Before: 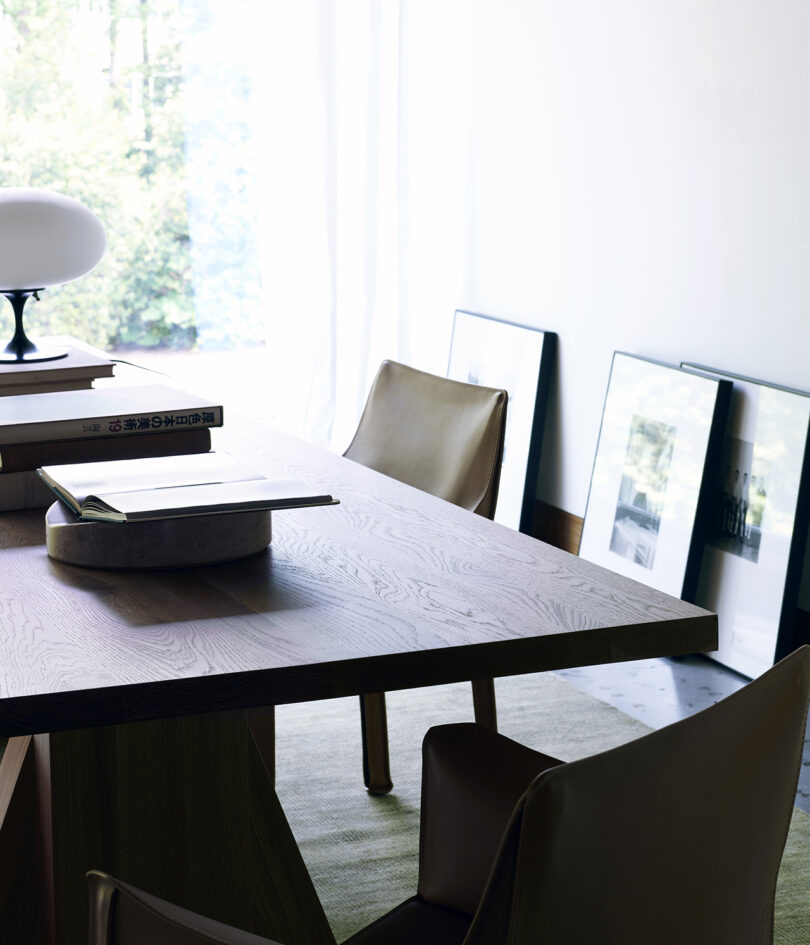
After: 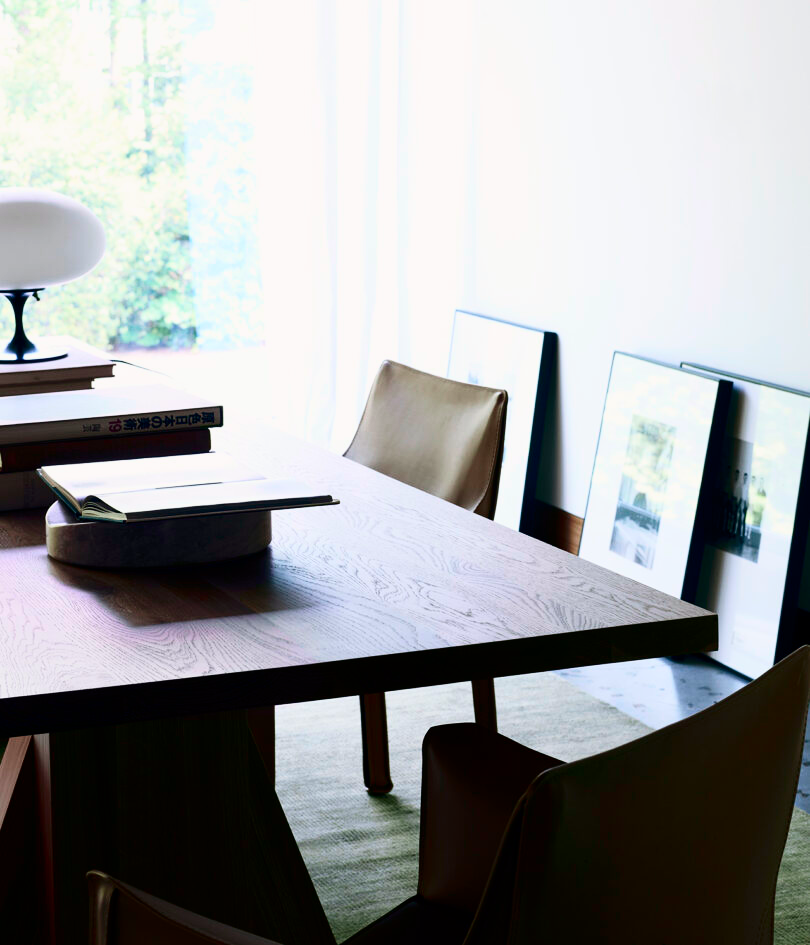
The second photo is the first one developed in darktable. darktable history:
tone curve: curves: ch0 [(0, 0) (0.059, 0.027) (0.178, 0.105) (0.292, 0.233) (0.485, 0.472) (0.837, 0.887) (1, 0.983)]; ch1 [(0, 0) (0.23, 0.166) (0.34, 0.298) (0.371, 0.334) (0.435, 0.413) (0.477, 0.469) (0.499, 0.498) (0.534, 0.551) (0.56, 0.585) (0.754, 0.801) (1, 1)]; ch2 [(0, 0) (0.431, 0.414) (0.498, 0.503) (0.524, 0.531) (0.568, 0.567) (0.6, 0.597) (0.65, 0.651) (0.752, 0.764) (1, 1)], color space Lab, independent channels, preserve colors none
